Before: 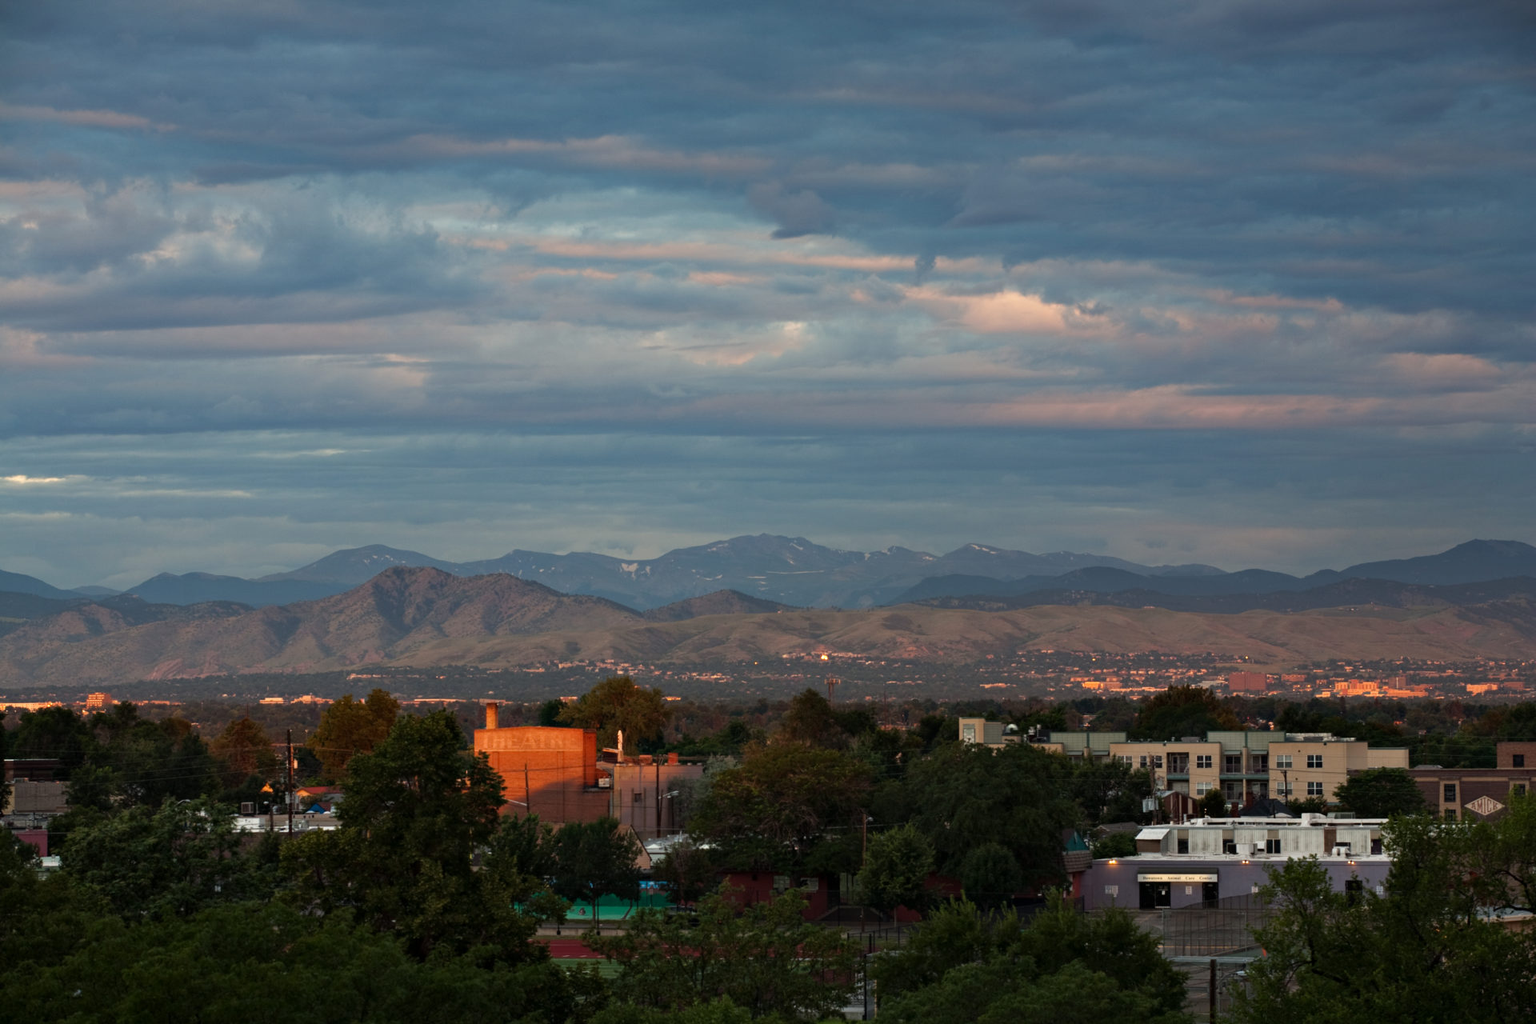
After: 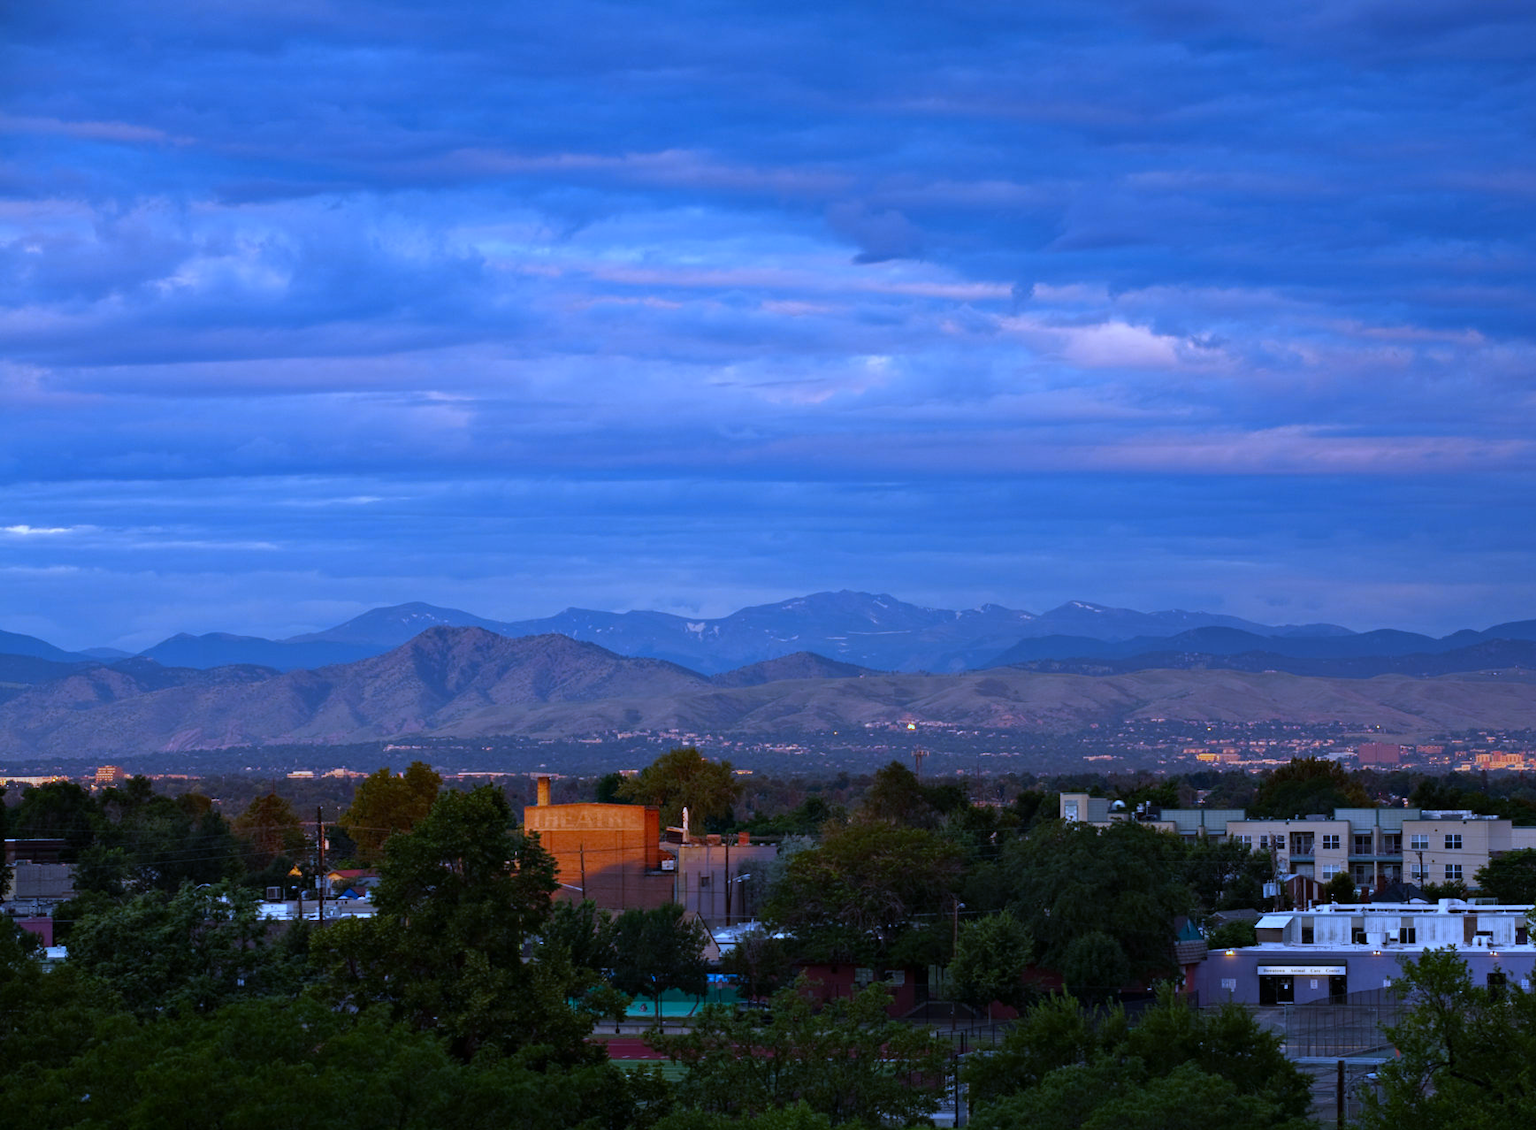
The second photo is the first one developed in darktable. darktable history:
color correction: highlights a* 3.22, highlights b* 1.93, saturation 1.19
white balance: red 0.766, blue 1.537
crop: right 9.509%, bottom 0.031%
